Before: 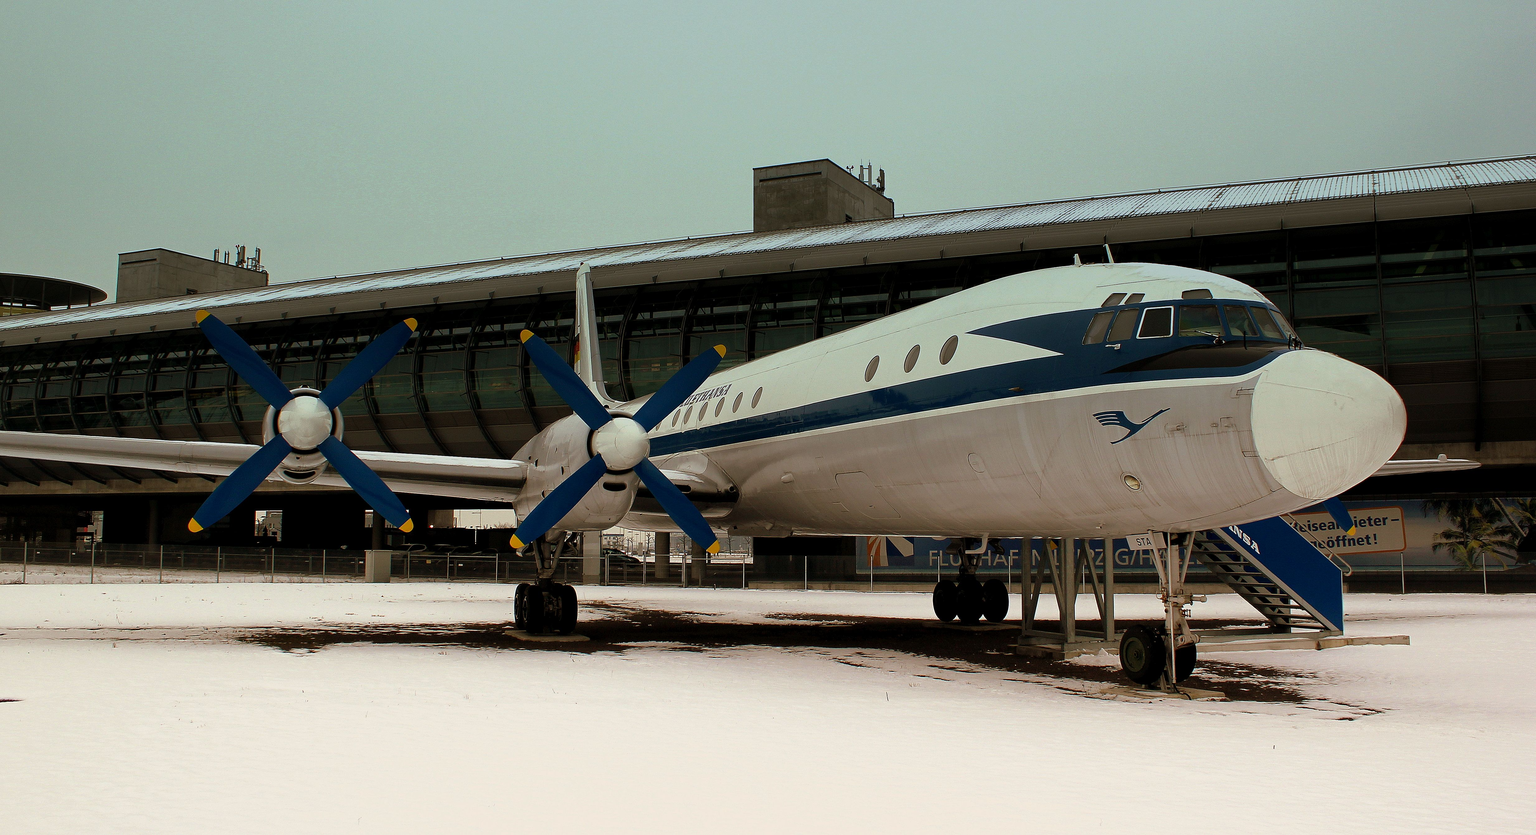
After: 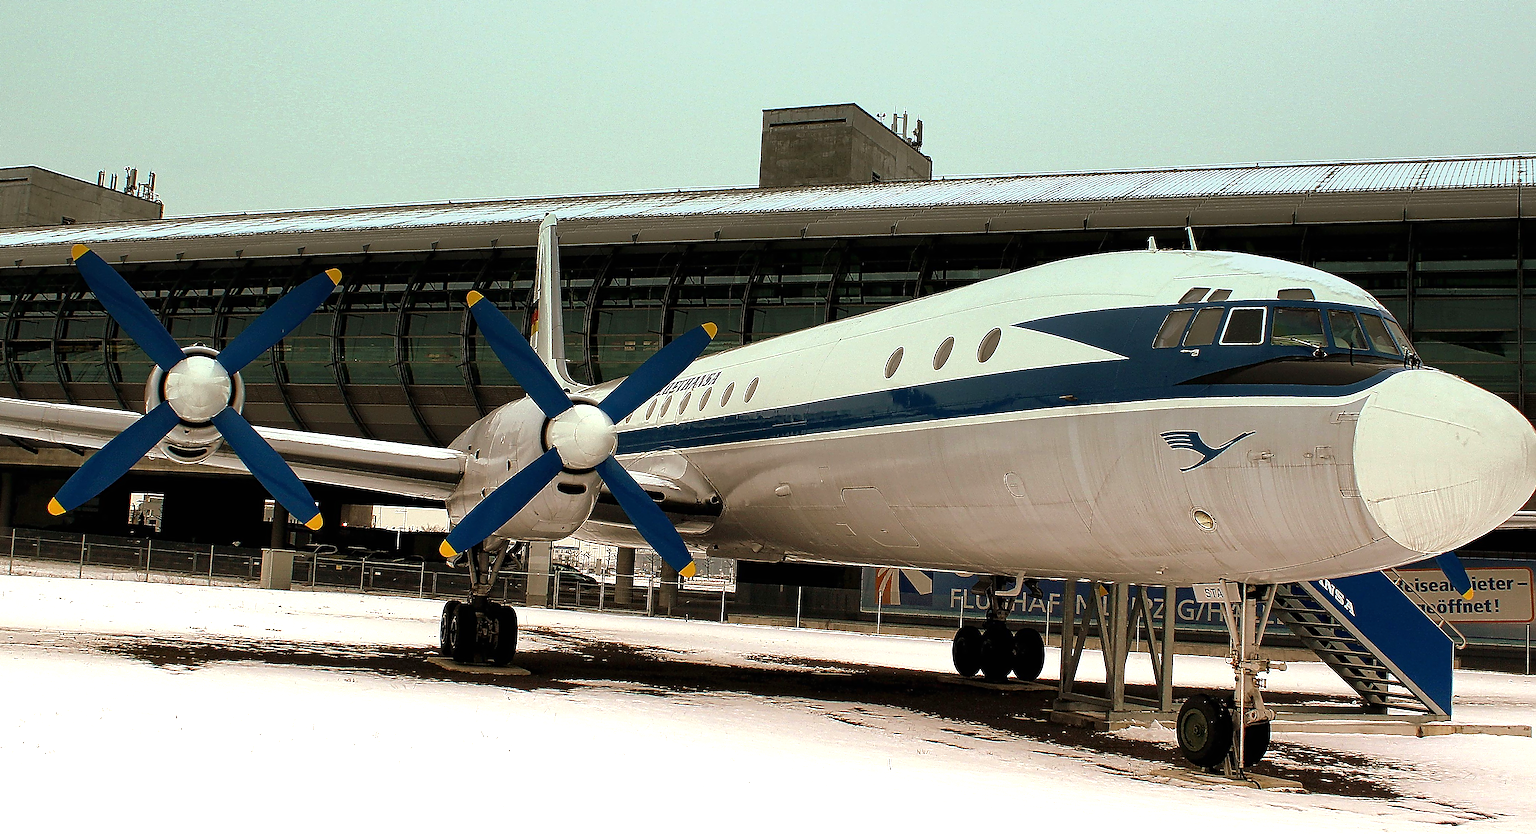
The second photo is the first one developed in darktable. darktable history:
exposure: black level correction 0, exposure 0.7 EV, compensate exposure bias true, compensate highlight preservation false
crop and rotate: angle -3.27°, left 5.211%, top 5.211%, right 4.607%, bottom 4.607%
contrast equalizer: y [[0.5, 0.5, 0.5, 0.515, 0.749, 0.84], [0.5 ×6], [0.5 ×6], [0, 0, 0, 0.001, 0.067, 0.262], [0 ×6]]
